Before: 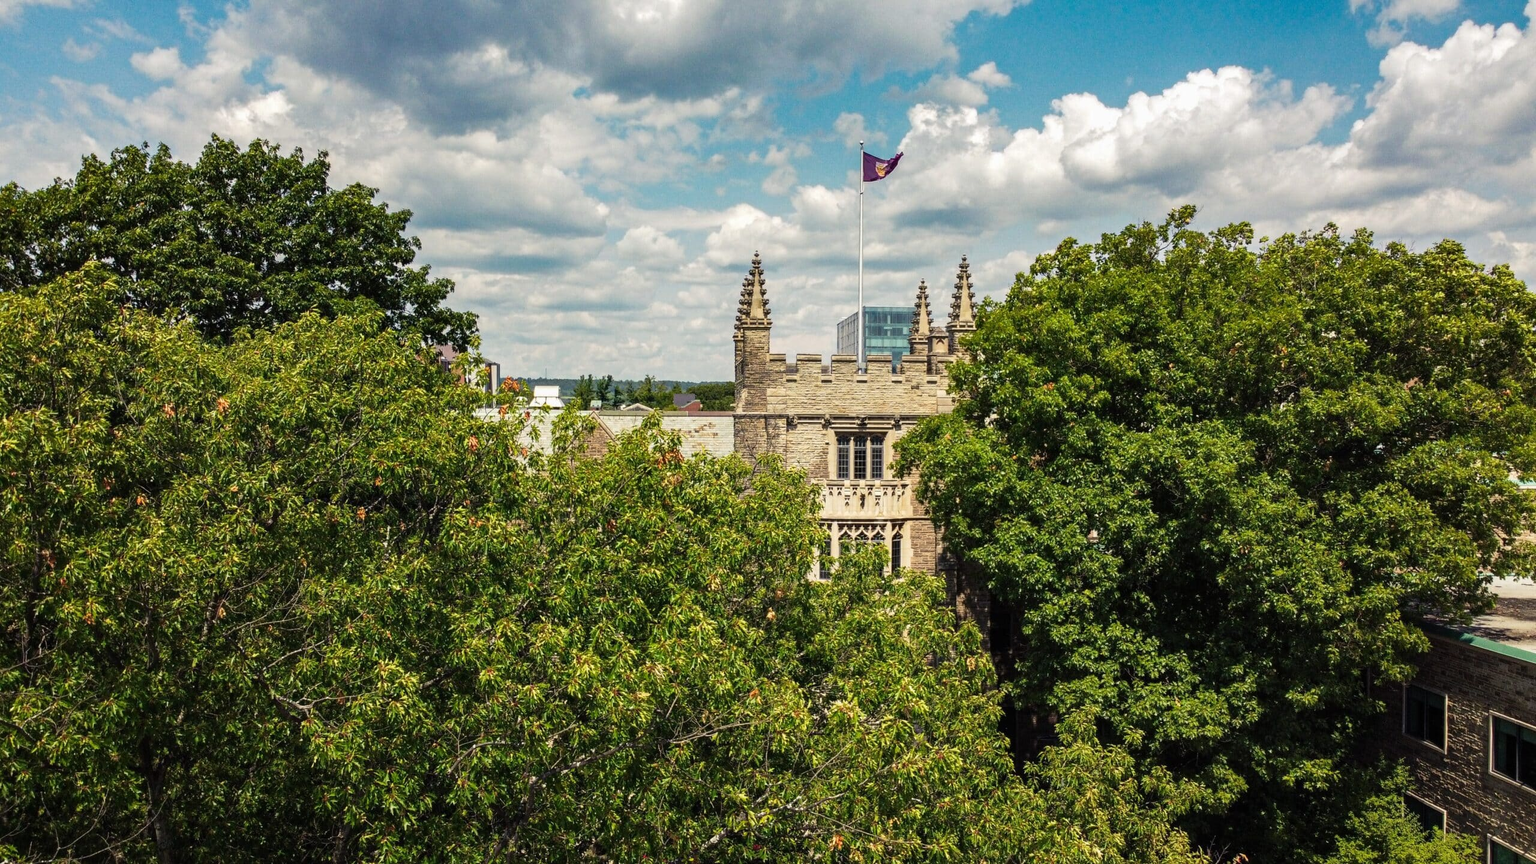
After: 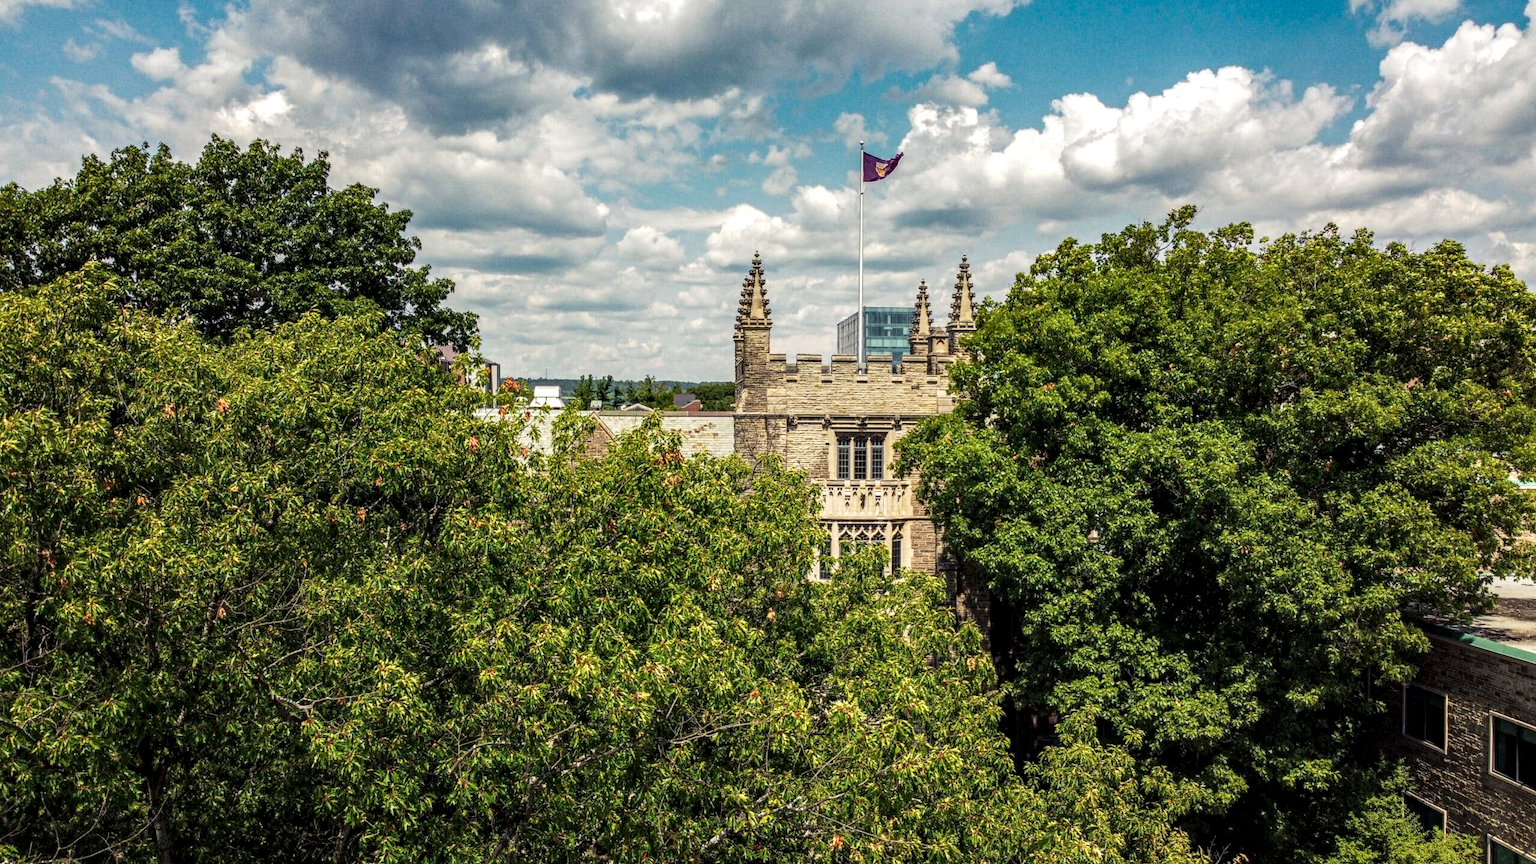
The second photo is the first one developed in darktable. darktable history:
local contrast: highlights 62%, detail 143%, midtone range 0.427
